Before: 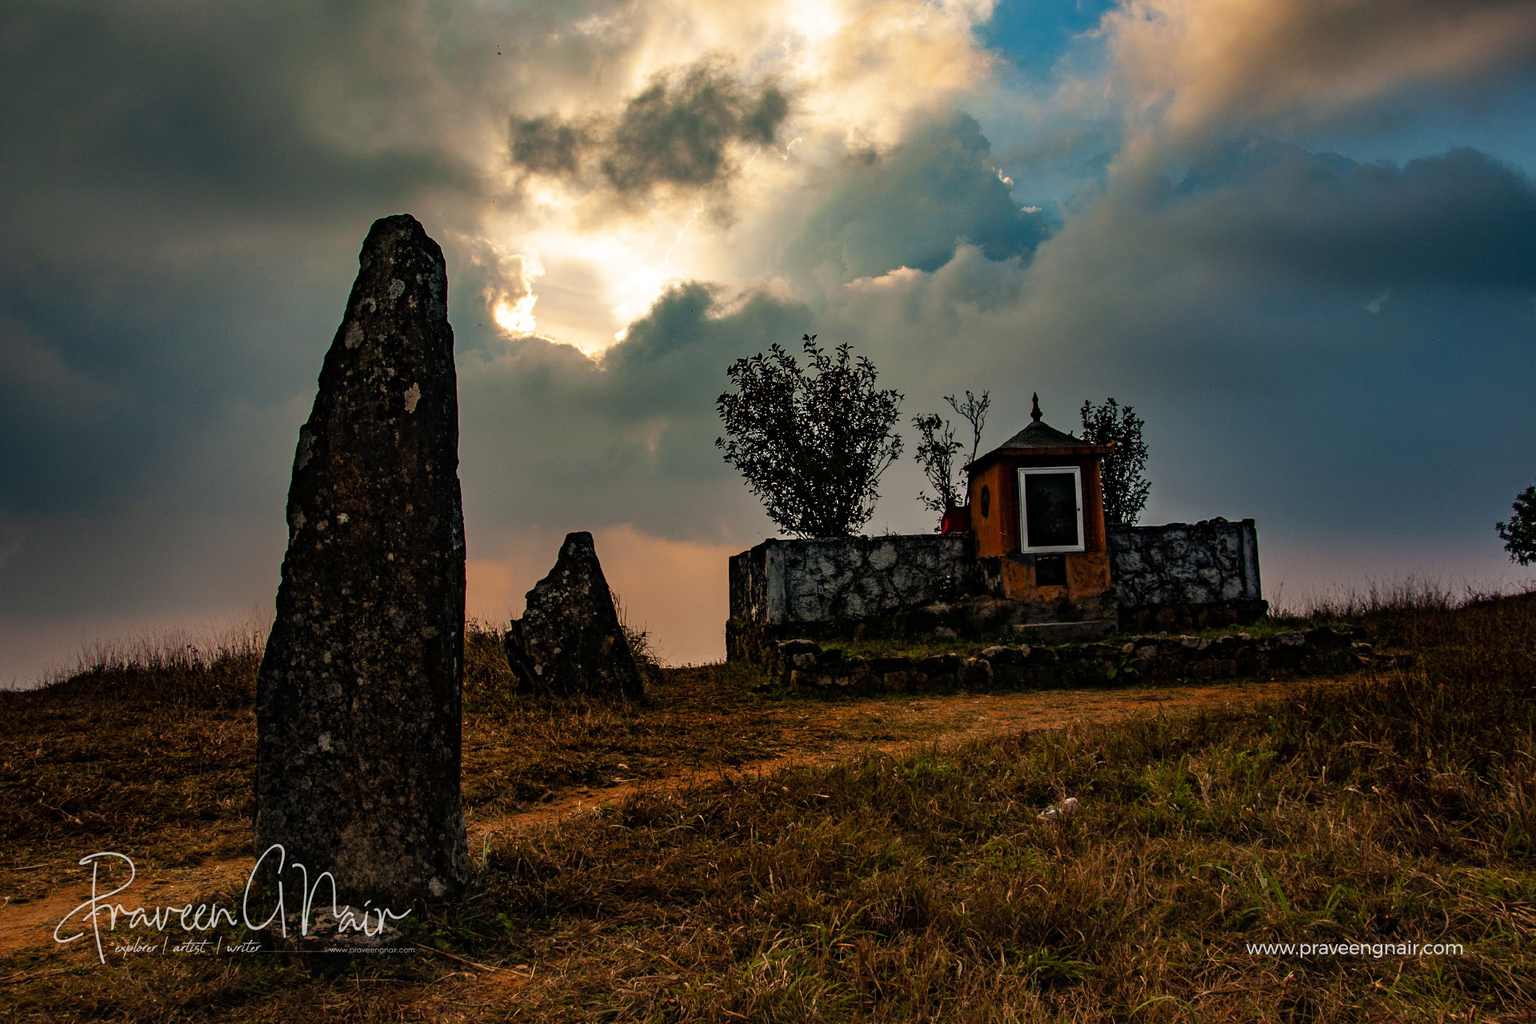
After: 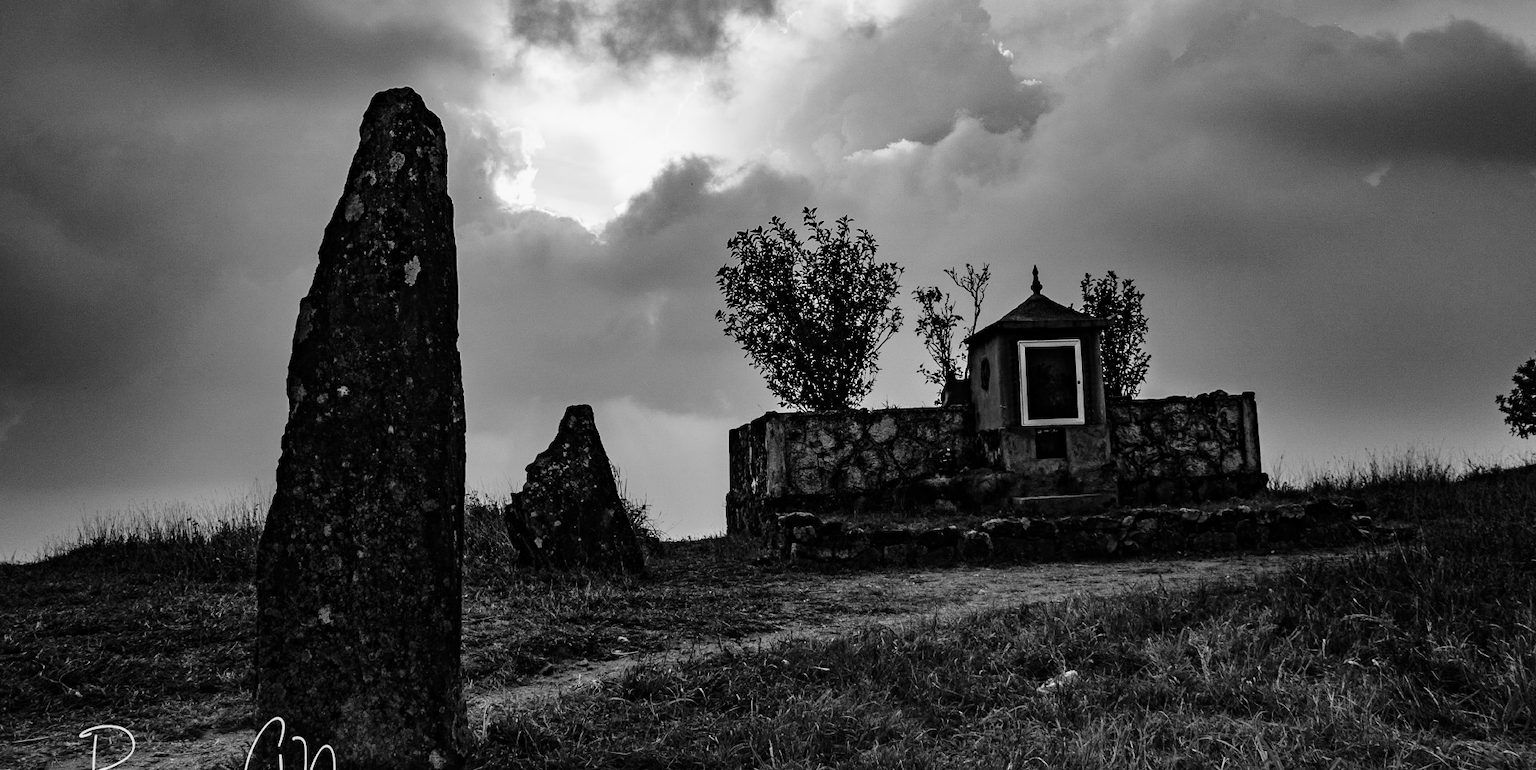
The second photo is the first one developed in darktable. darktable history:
color correction: highlights a* -1.37, highlights b* 10.16, shadows a* 0.534, shadows b* 19.45
color zones: curves: ch0 [(0, 0.613) (0.01, 0.613) (0.245, 0.448) (0.498, 0.529) (0.642, 0.665) (0.879, 0.777) (0.99, 0.613)]; ch1 [(0, 0) (0.143, 0) (0.286, 0) (0.429, 0) (0.571, 0) (0.714, 0) (0.857, 0)]
crop and rotate: top 12.429%, bottom 12.316%
base curve: curves: ch0 [(0, 0) (0.028, 0.03) (0.121, 0.232) (0.46, 0.748) (0.859, 0.968) (1, 1)], preserve colors none
